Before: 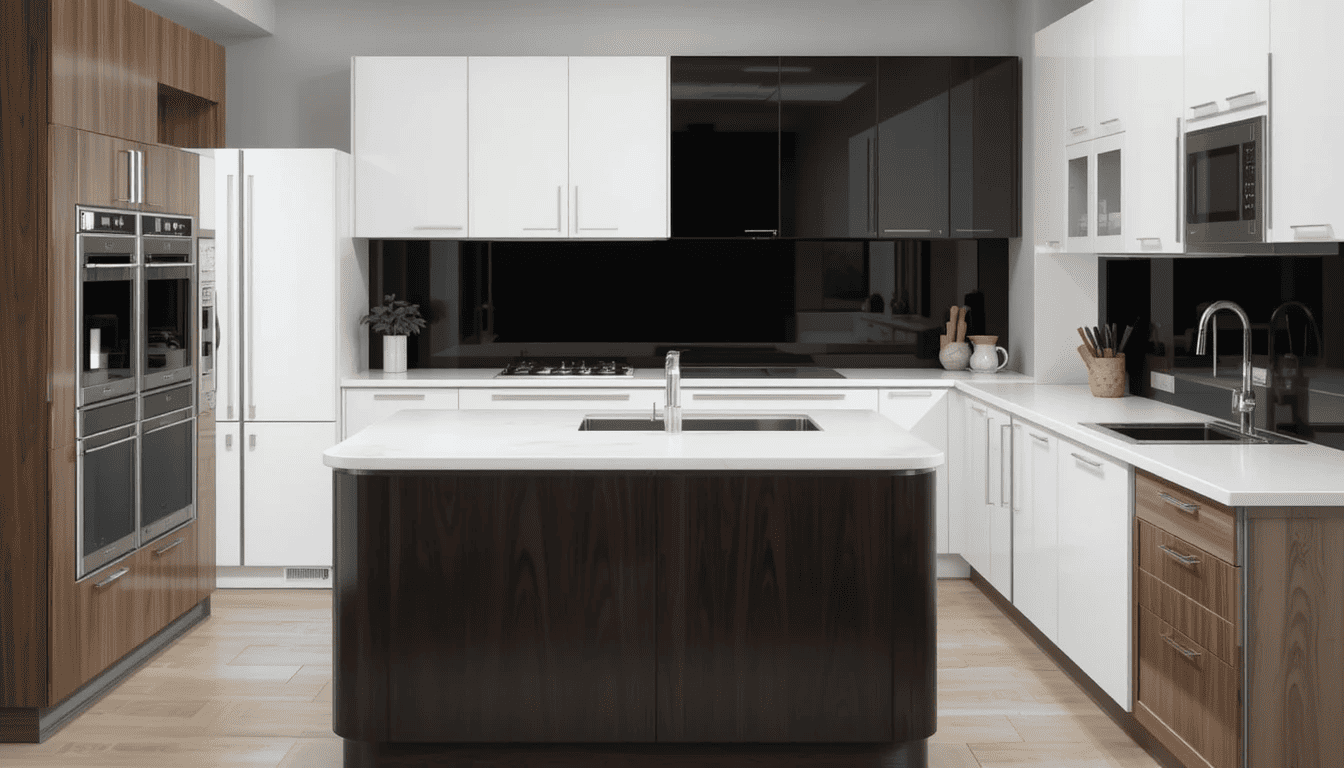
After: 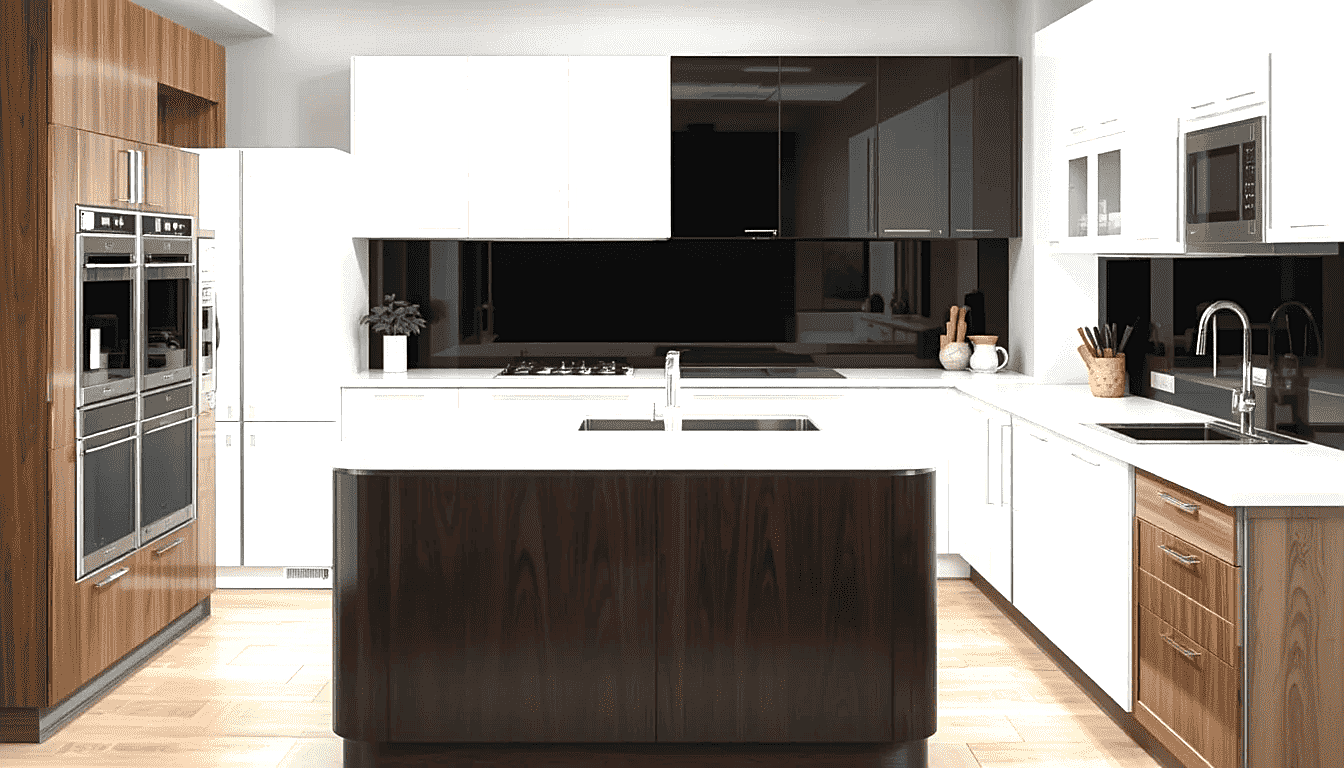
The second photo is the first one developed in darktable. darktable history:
exposure: black level correction 0, exposure 1.2 EV, compensate exposure bias true, compensate highlight preservation false
contrast brightness saturation: brightness -0.09
sharpen: on, module defaults
color zones: curves: ch0 [(0, 0.613) (0.01, 0.613) (0.245, 0.448) (0.498, 0.529) (0.642, 0.665) (0.879, 0.777) (0.99, 0.613)]; ch1 [(0, 0) (0.143, 0) (0.286, 0) (0.429, 0) (0.571, 0) (0.714, 0) (0.857, 0)], mix -131.09%
